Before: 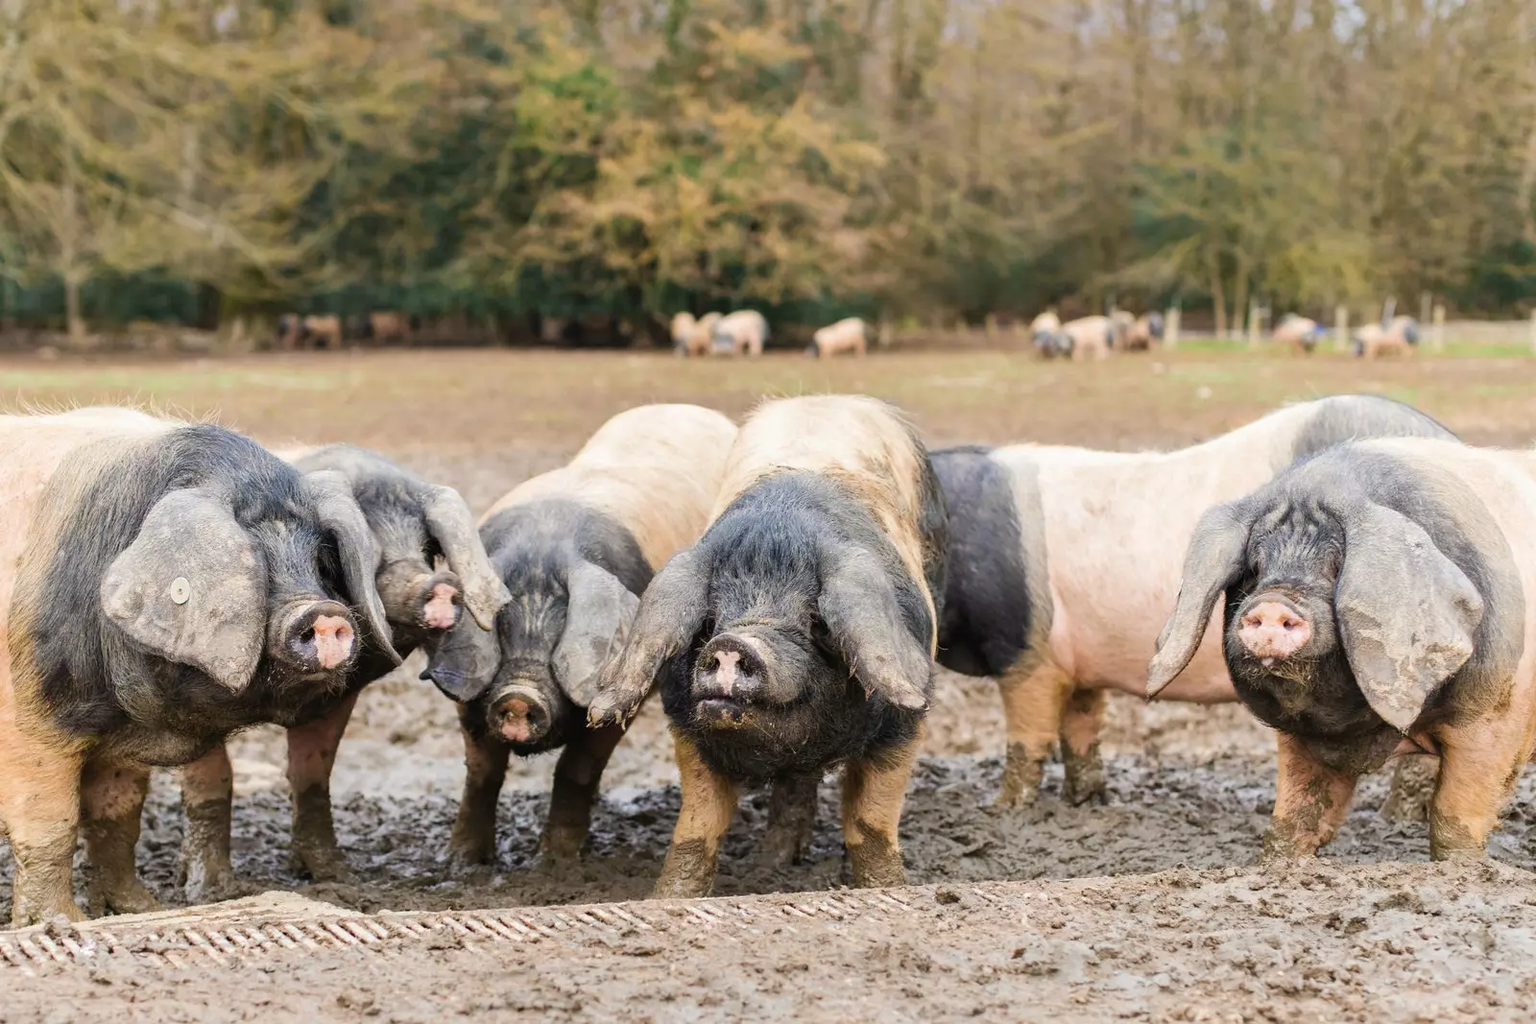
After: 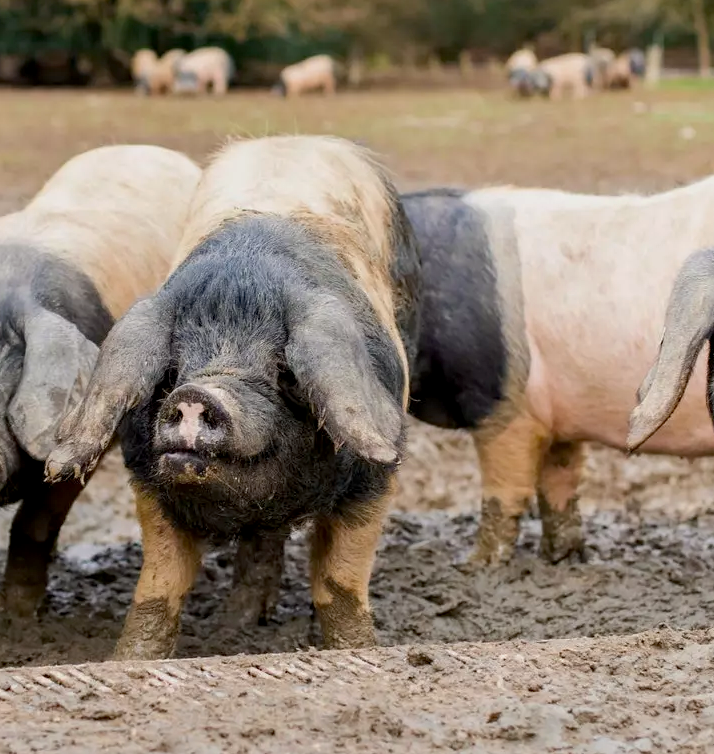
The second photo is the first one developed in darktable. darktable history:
haze removal: strength 0.104, compatibility mode true, adaptive false
exposure: black level correction 0.006, exposure -0.221 EV, compensate exposure bias true, compensate highlight preservation false
crop: left 35.476%, top 25.952%, right 19.857%, bottom 3.352%
